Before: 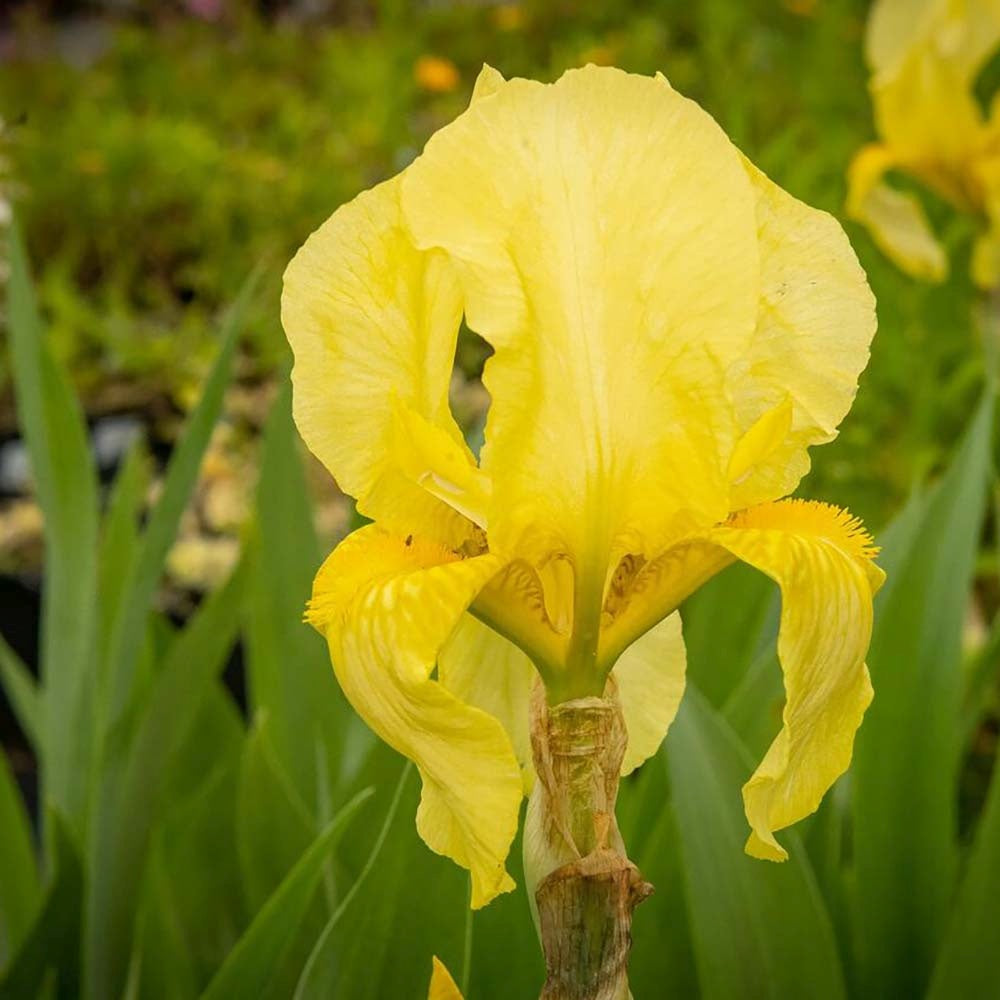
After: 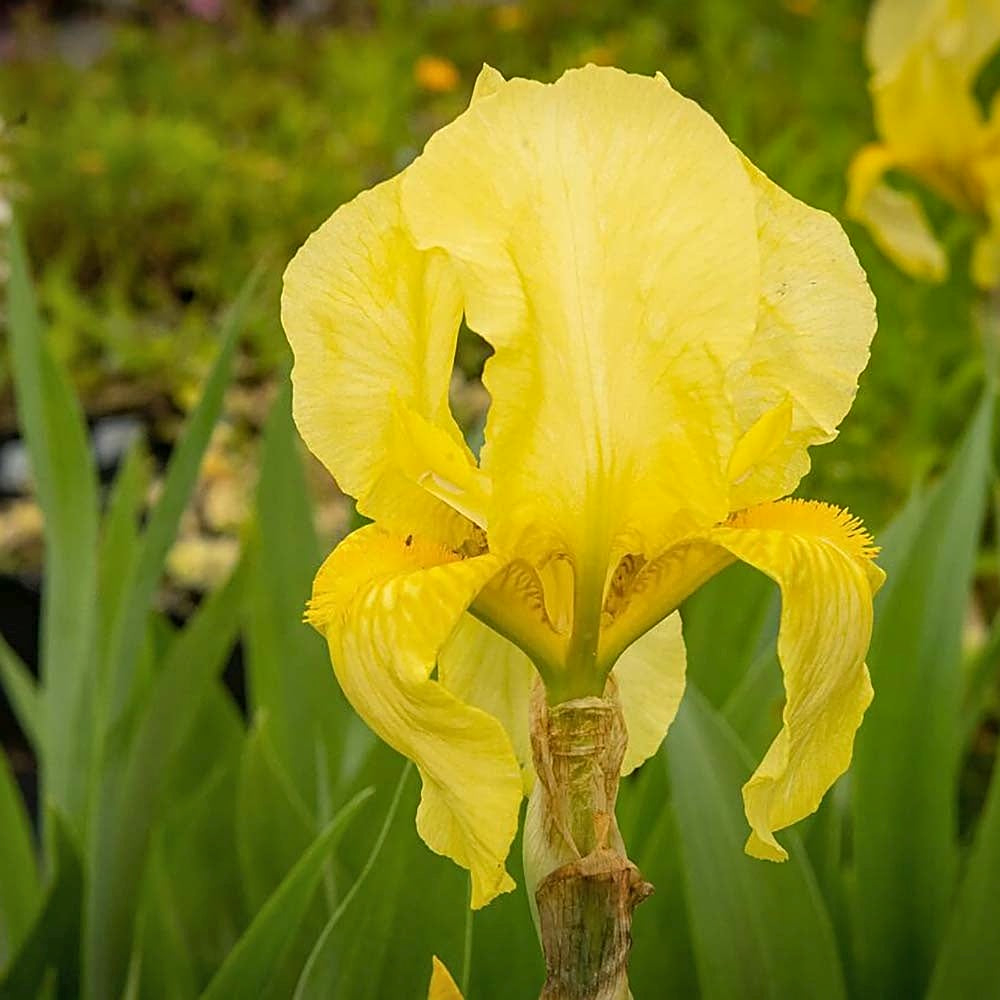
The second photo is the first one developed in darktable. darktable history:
shadows and highlights: radius 264.75, soften with gaussian
sharpen: on, module defaults
